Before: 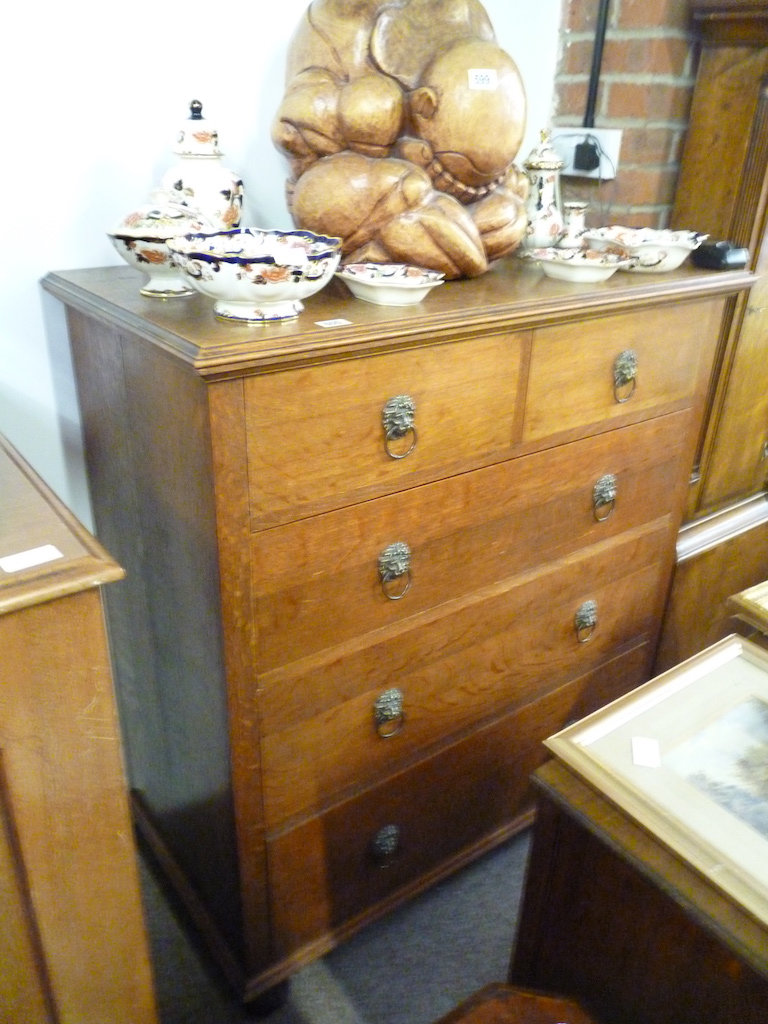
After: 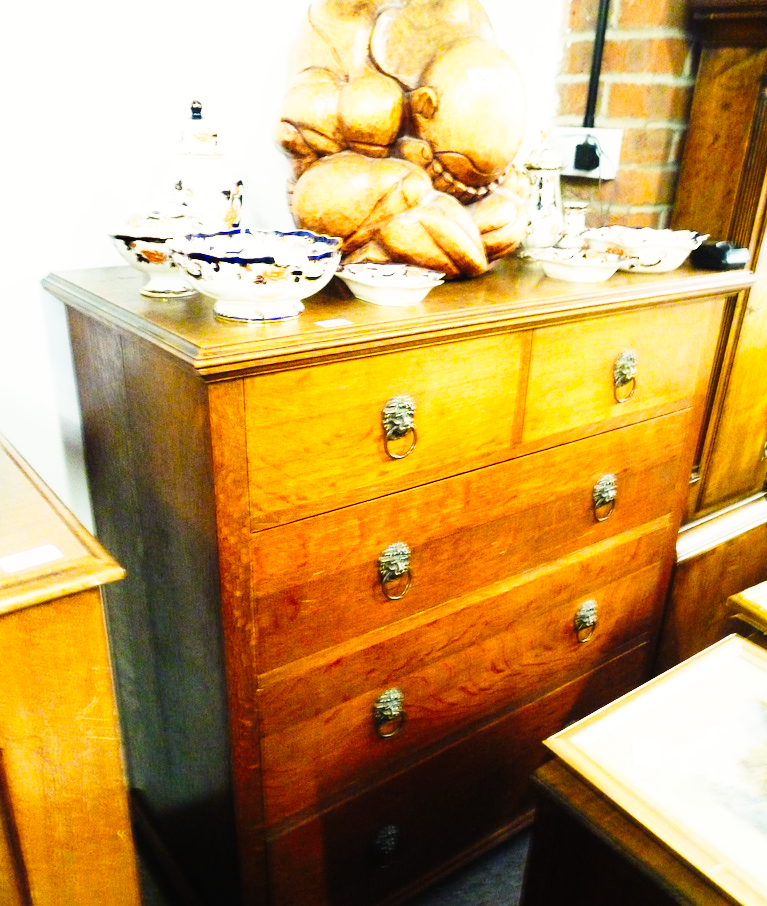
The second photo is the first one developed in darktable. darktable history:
contrast equalizer: y [[0.5, 0.488, 0.462, 0.461, 0.491, 0.5], [0.5 ×6], [0.5 ×6], [0 ×6], [0 ×6]]
white balance: red 1.029, blue 0.92
tone curve: curves: ch0 [(0, 0) (0.003, 0.006) (0.011, 0.008) (0.025, 0.011) (0.044, 0.015) (0.069, 0.019) (0.1, 0.023) (0.136, 0.03) (0.177, 0.042) (0.224, 0.065) (0.277, 0.103) (0.335, 0.177) (0.399, 0.294) (0.468, 0.463) (0.543, 0.639) (0.623, 0.805) (0.709, 0.909) (0.801, 0.967) (0.898, 0.989) (1, 1)], preserve colors none
contrast brightness saturation: contrast 0.01, saturation -0.05
crop and rotate: top 0%, bottom 11.49%
